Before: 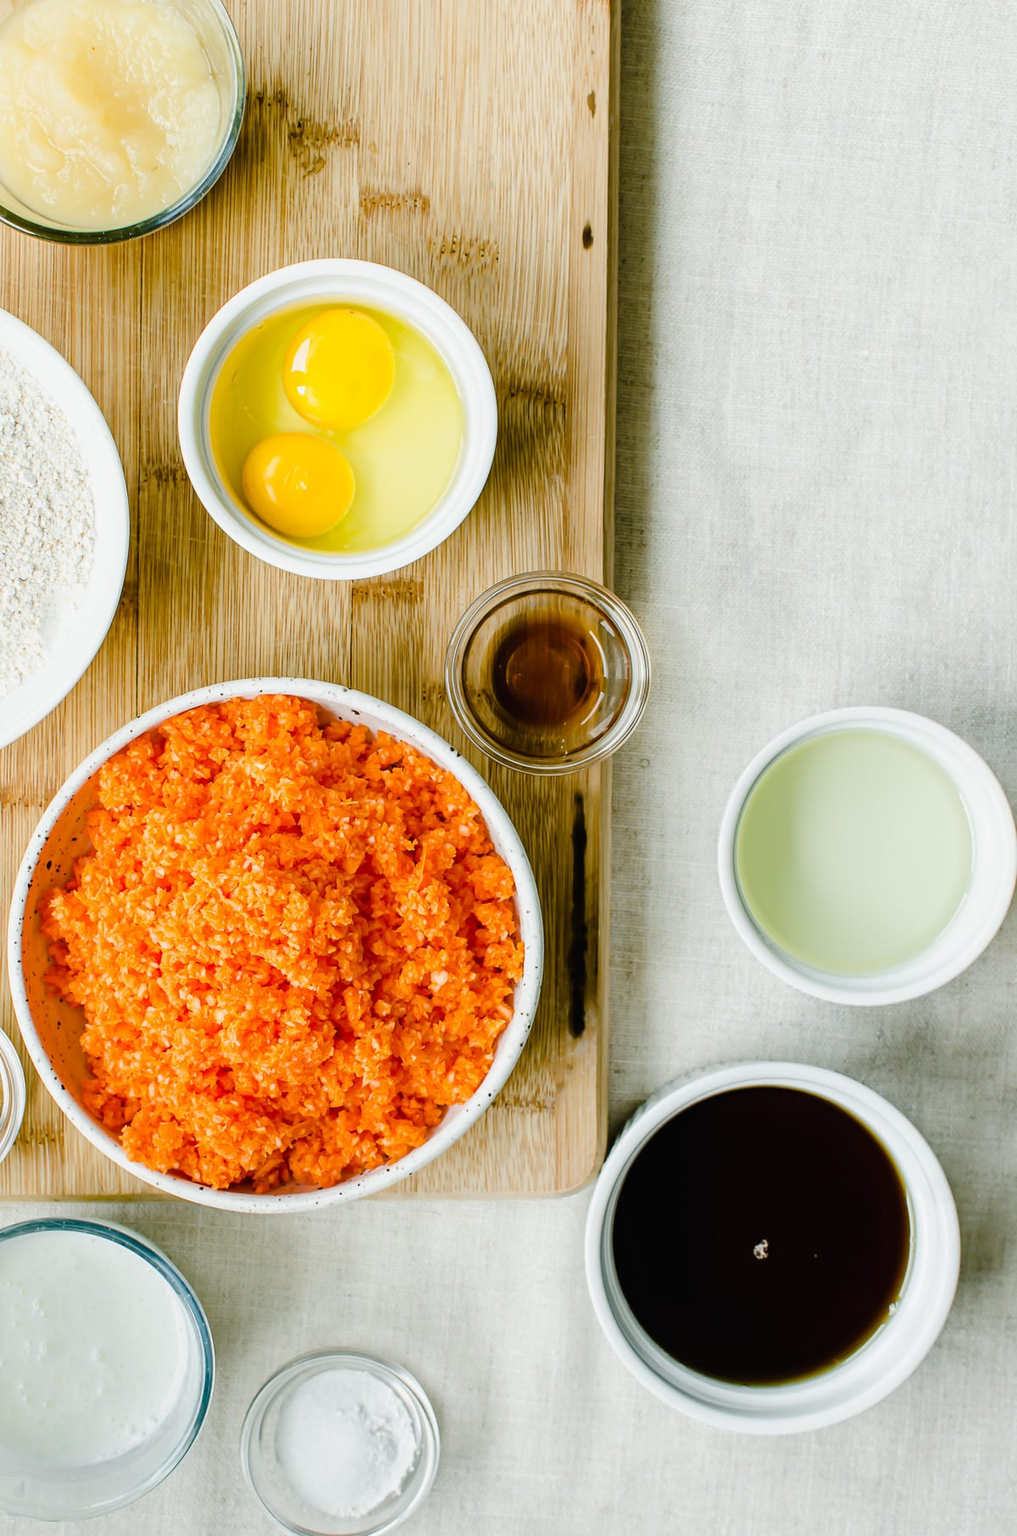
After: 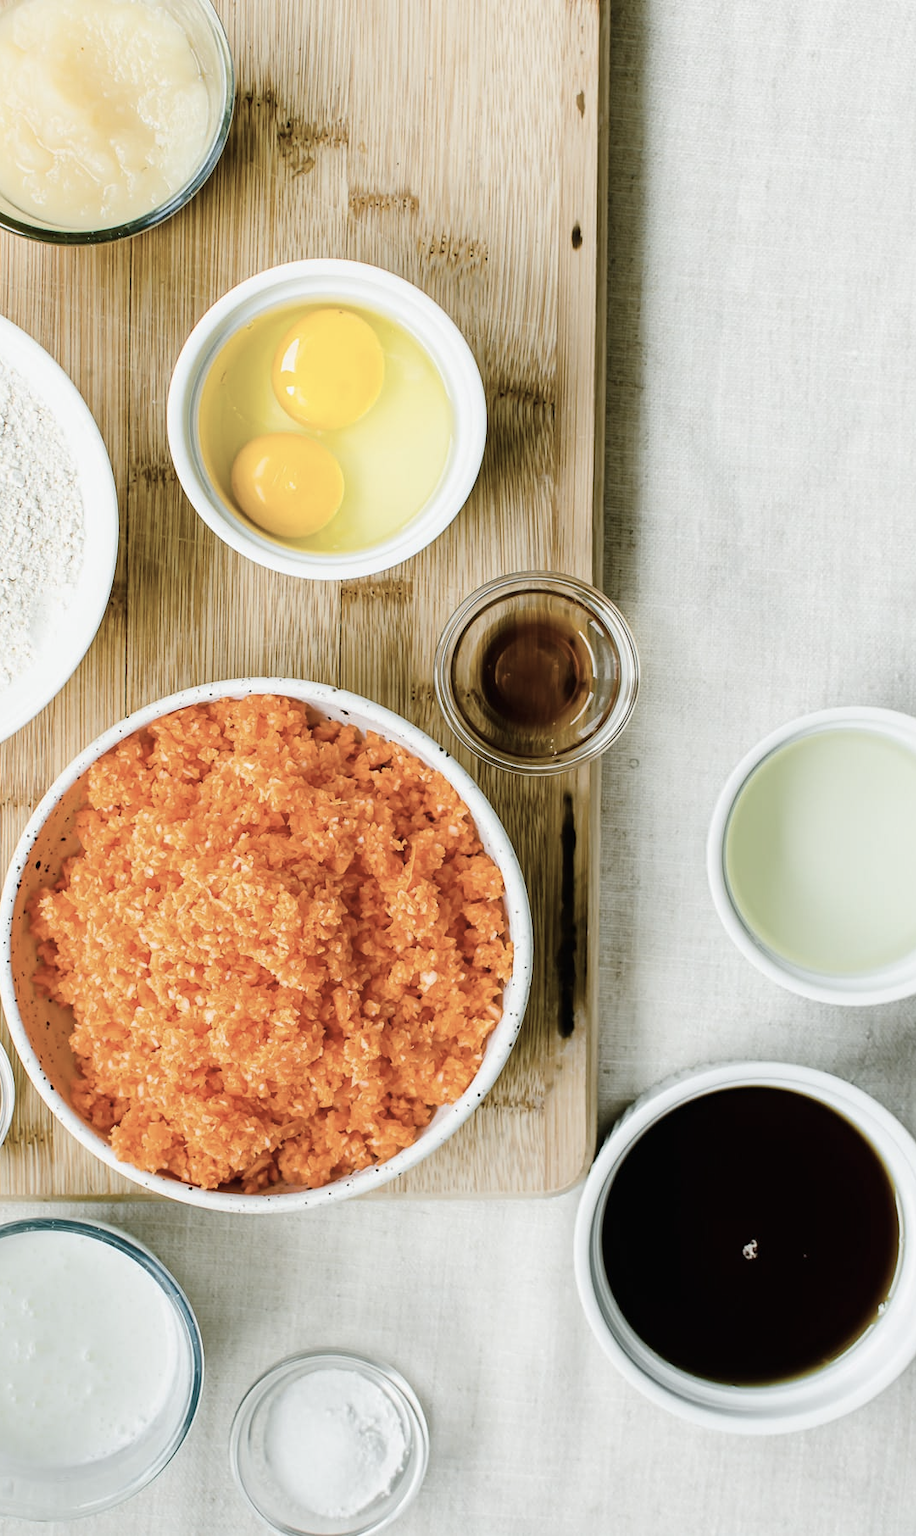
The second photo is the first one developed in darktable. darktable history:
contrast brightness saturation: contrast 0.1, saturation -0.36
crop and rotate: left 1.088%, right 8.807%
rotate and perspective: automatic cropping original format, crop left 0, crop top 0
